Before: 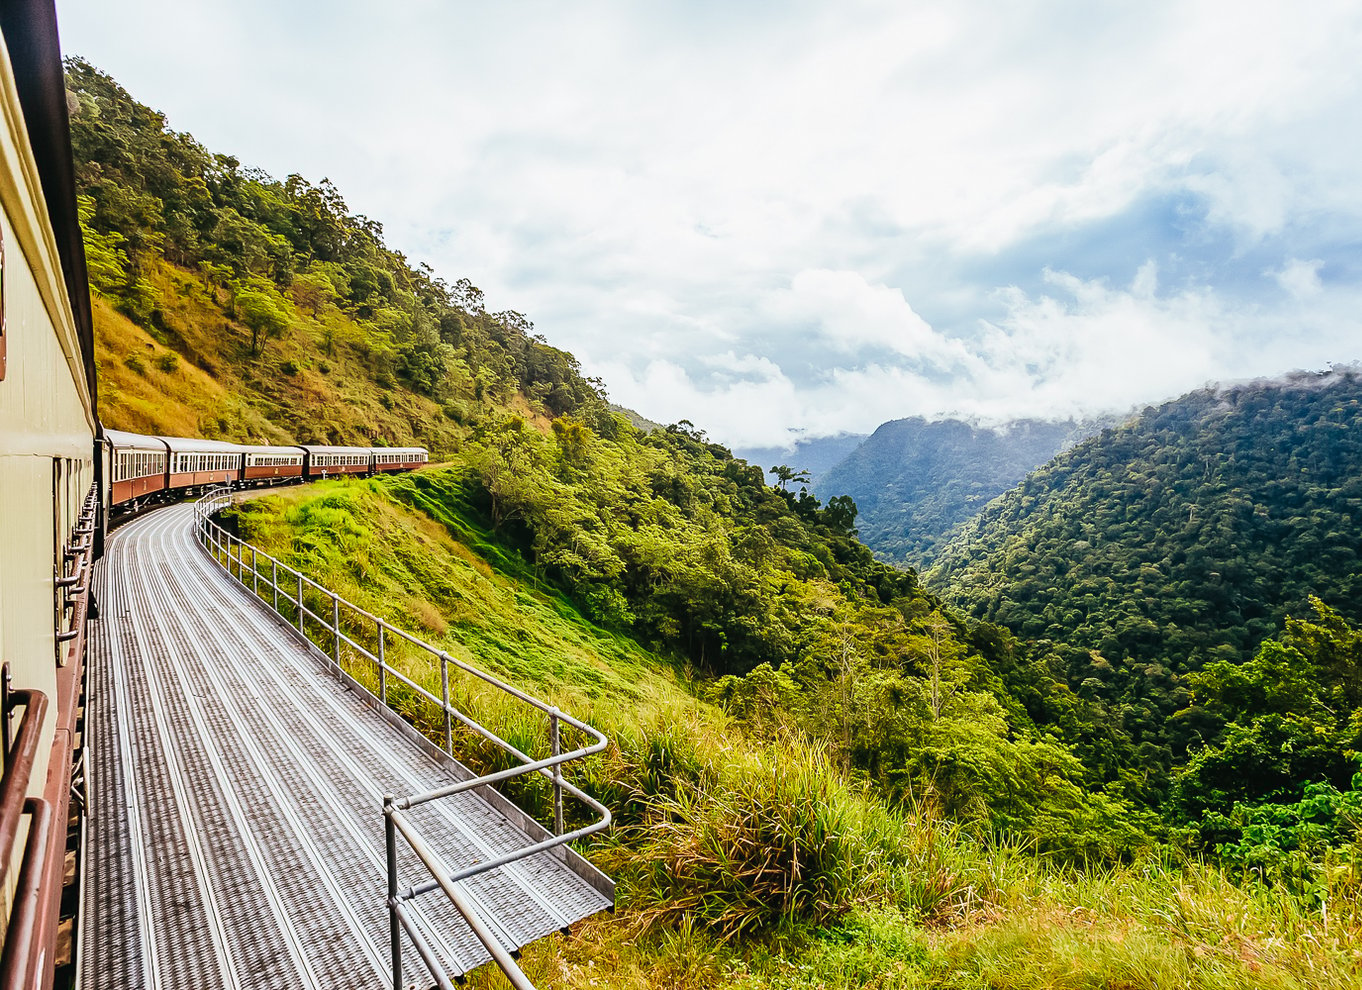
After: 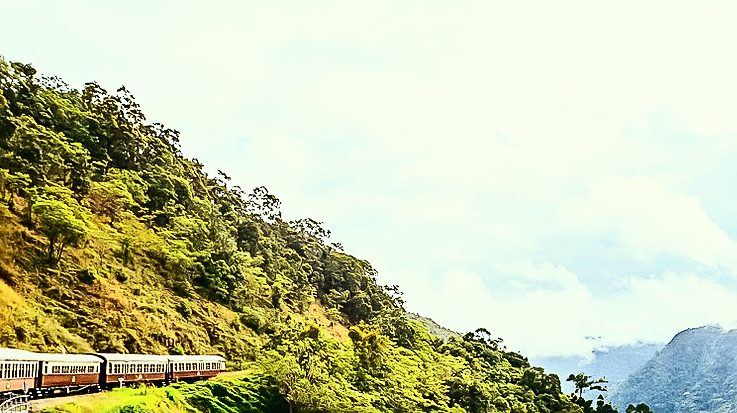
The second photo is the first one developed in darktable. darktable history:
crop: left 14.967%, top 9.296%, right 30.906%, bottom 48.98%
contrast brightness saturation: contrast 0.382, brightness 0.11
color correction: highlights a* -4.36, highlights b* 7.21
sharpen: on, module defaults
